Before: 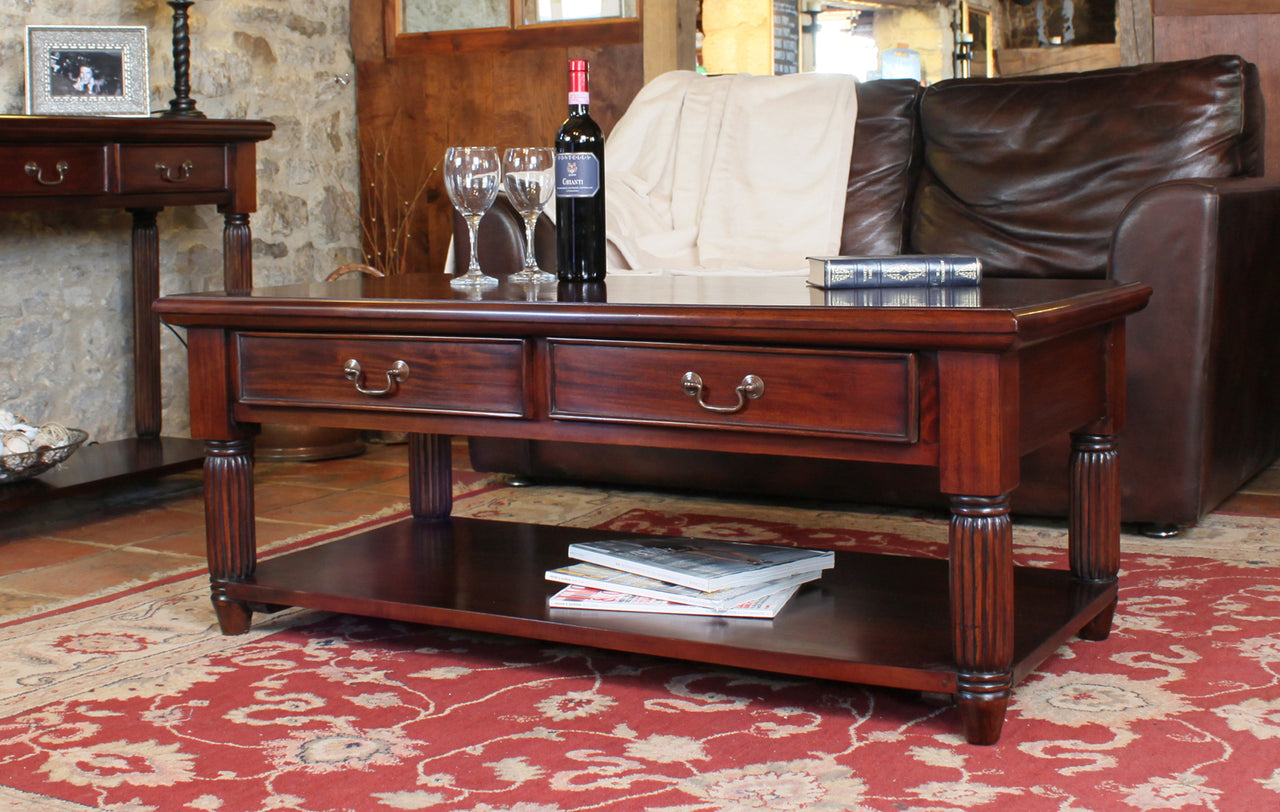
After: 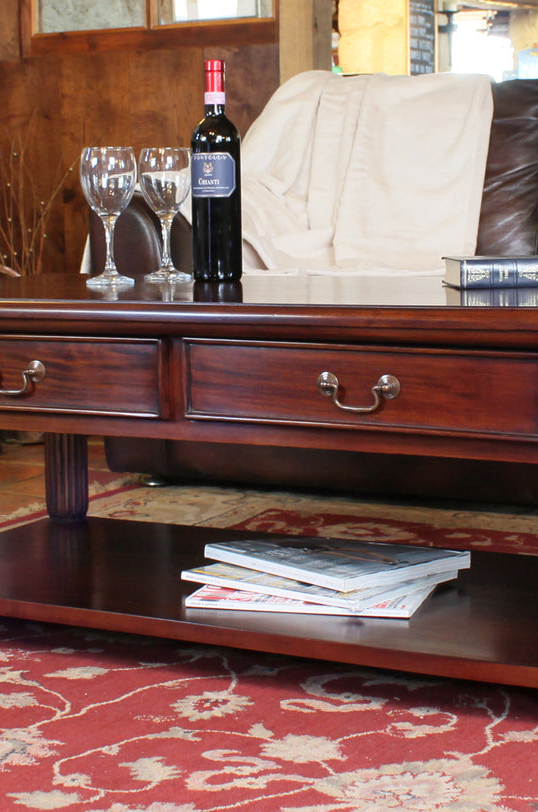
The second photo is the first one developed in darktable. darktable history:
crop: left 28.511%, right 29.407%
